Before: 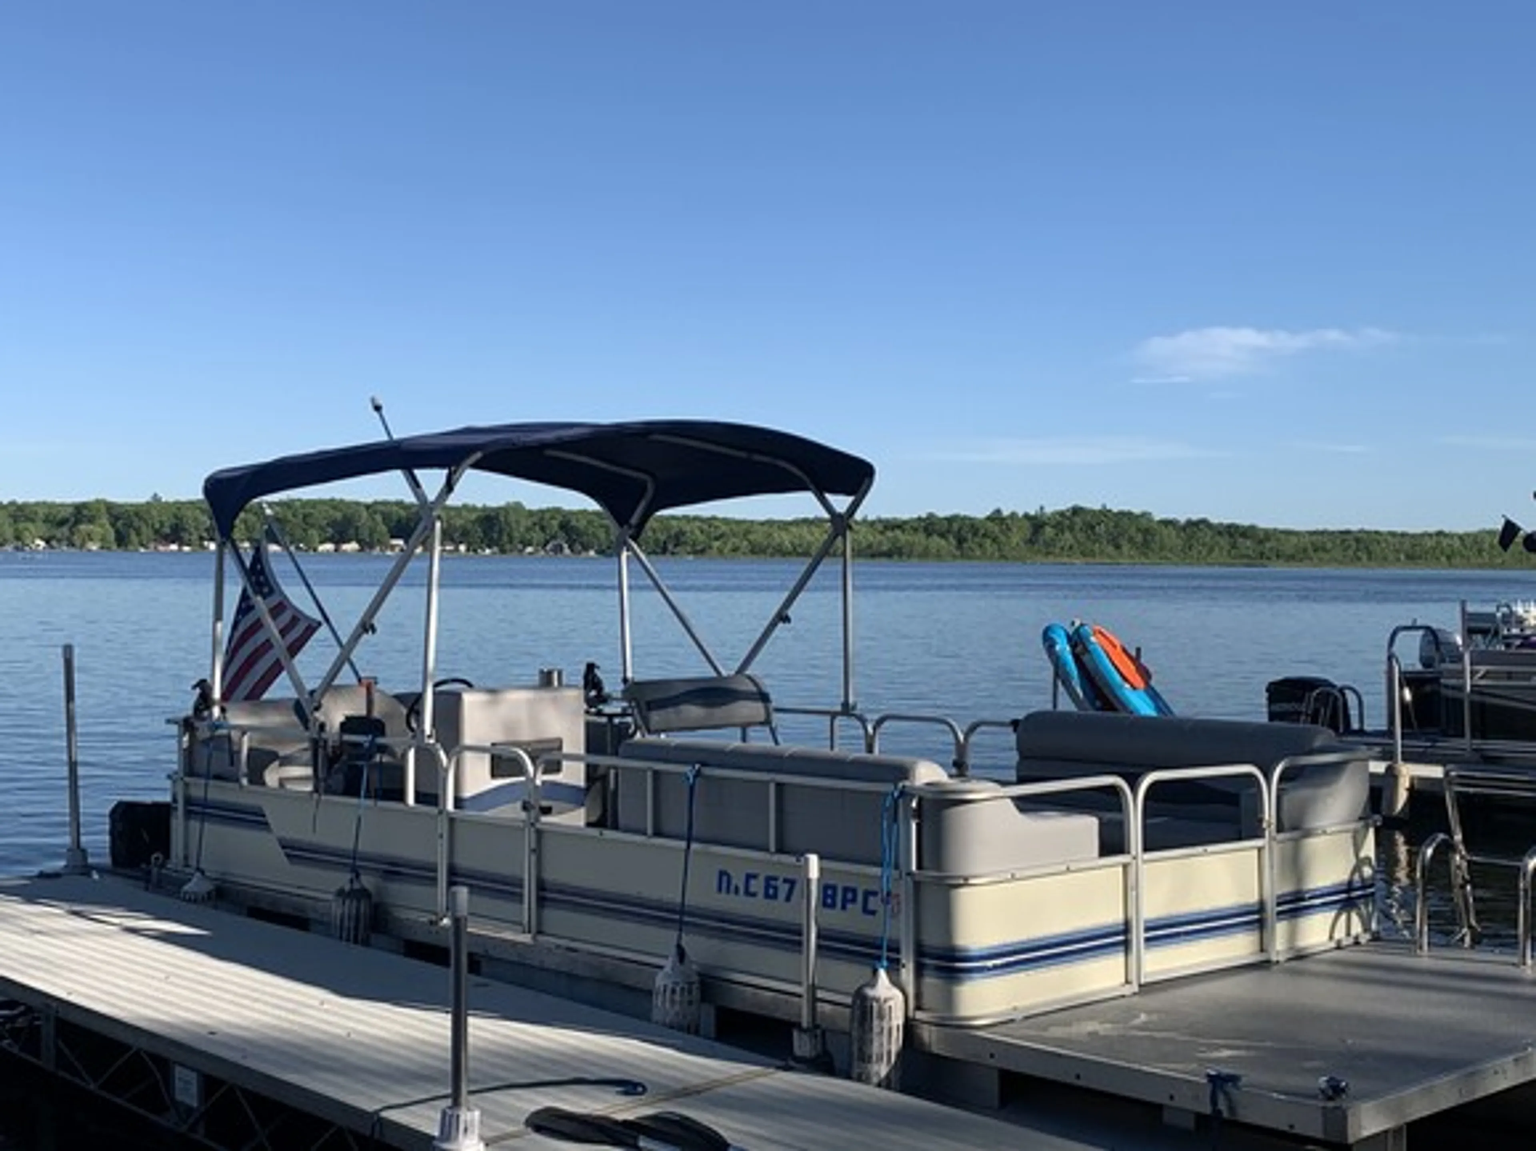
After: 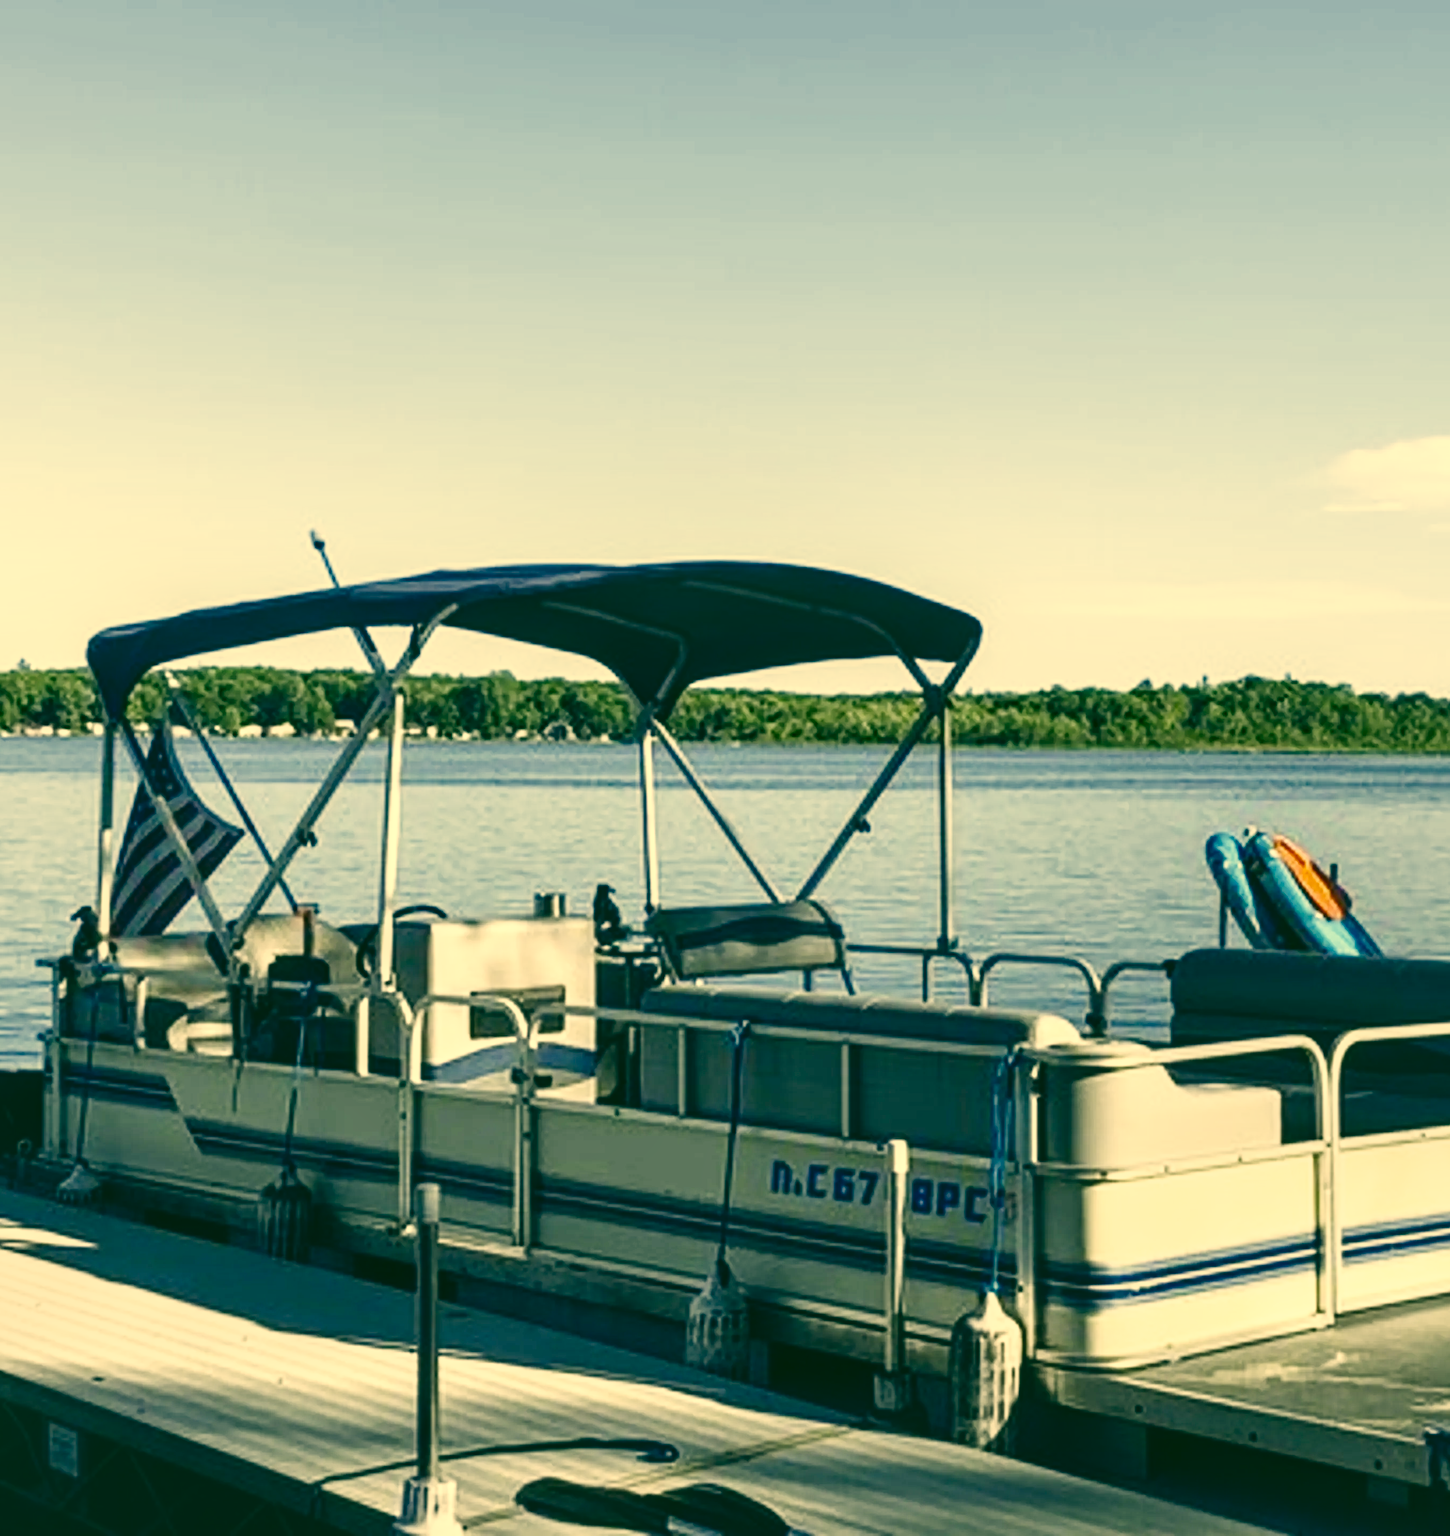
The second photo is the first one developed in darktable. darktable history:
exposure: black level correction -0.041, exposure 0.064 EV, compensate highlight preservation false
crop and rotate: left 9.061%, right 20.142%
base curve: curves: ch0 [(0, 0.003) (0.001, 0.002) (0.006, 0.004) (0.02, 0.022) (0.048, 0.086) (0.094, 0.234) (0.162, 0.431) (0.258, 0.629) (0.385, 0.8) (0.548, 0.918) (0.751, 0.988) (1, 1)], preserve colors none
color correction: highlights a* 5.62, highlights b* 33.57, shadows a* -25.86, shadows b* 4.02
local contrast: on, module defaults
contrast brightness saturation: contrast 0.09, brightness -0.59, saturation 0.17
tone equalizer: on, module defaults
